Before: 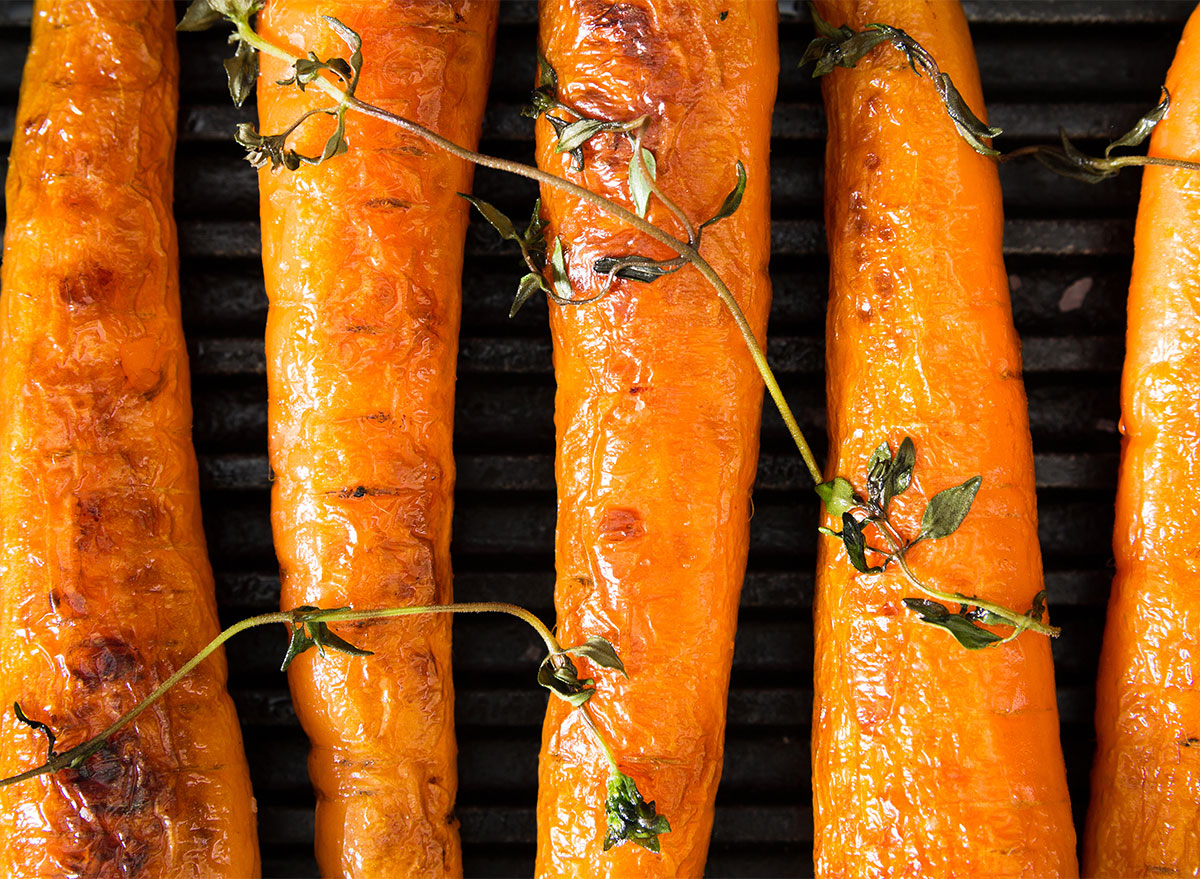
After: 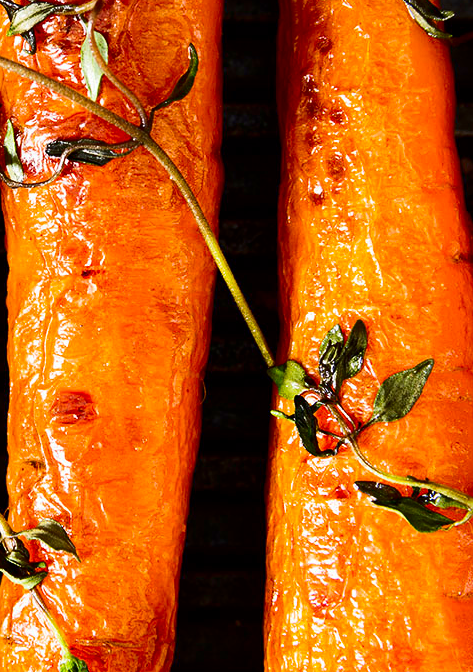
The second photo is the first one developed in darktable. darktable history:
contrast brightness saturation: contrast 0.22, brightness -0.19, saturation 0.24
crop: left 45.721%, top 13.393%, right 14.118%, bottom 10.01%
